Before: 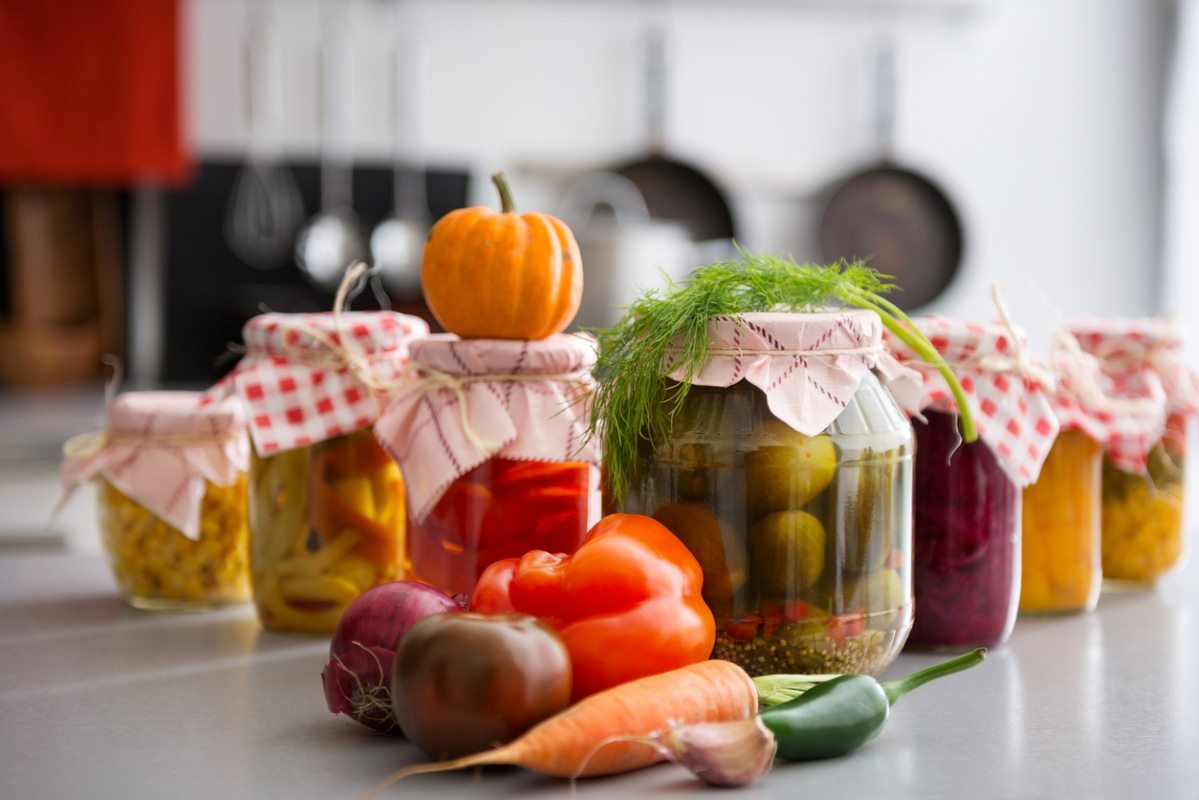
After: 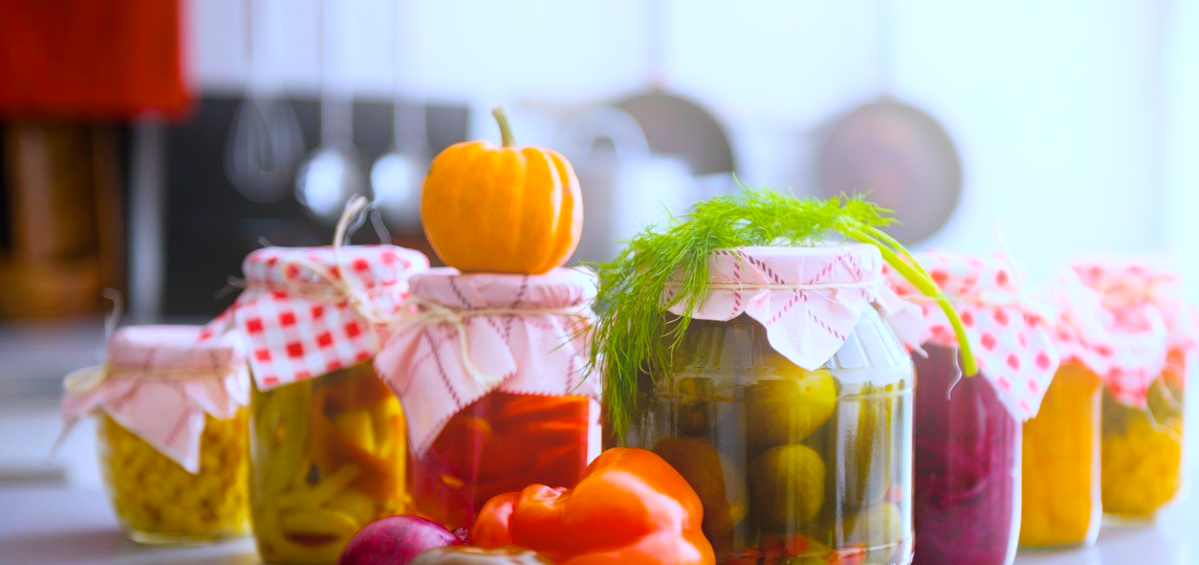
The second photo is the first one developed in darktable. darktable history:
color balance rgb: linear chroma grading › global chroma 15%, perceptual saturation grading › global saturation 30%
bloom: on, module defaults
crop and rotate: top 8.293%, bottom 20.996%
white balance: red 0.948, green 1.02, blue 1.176
